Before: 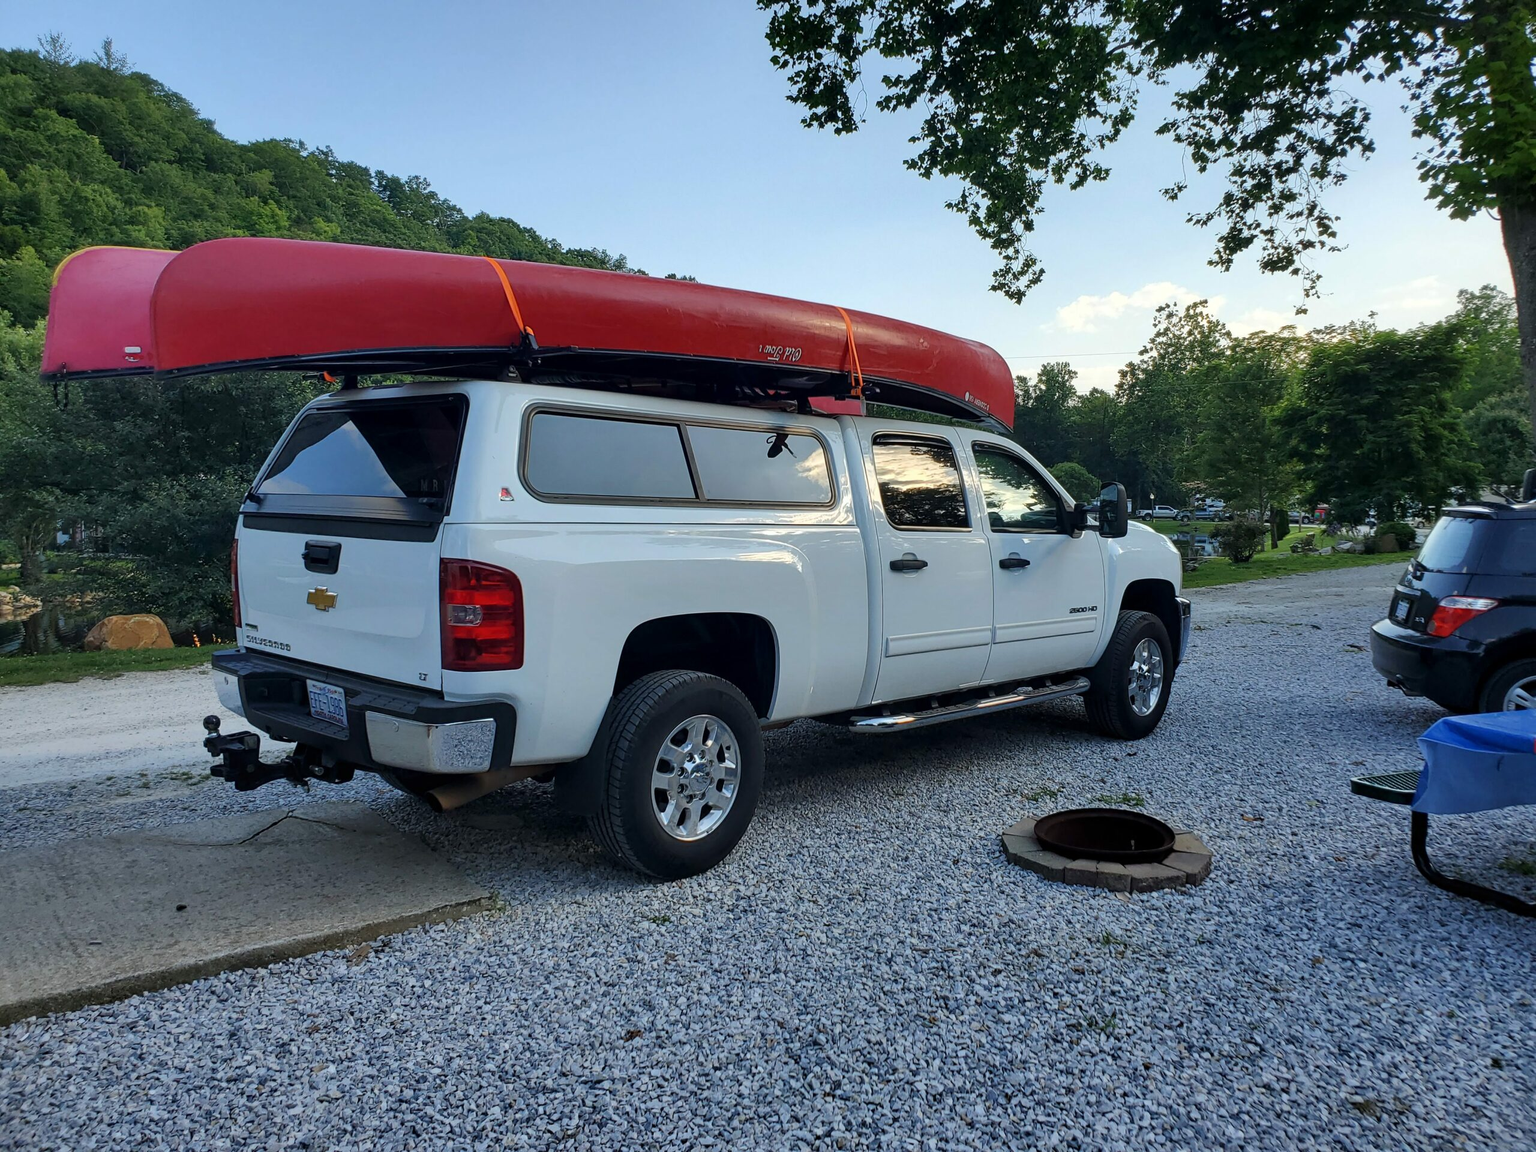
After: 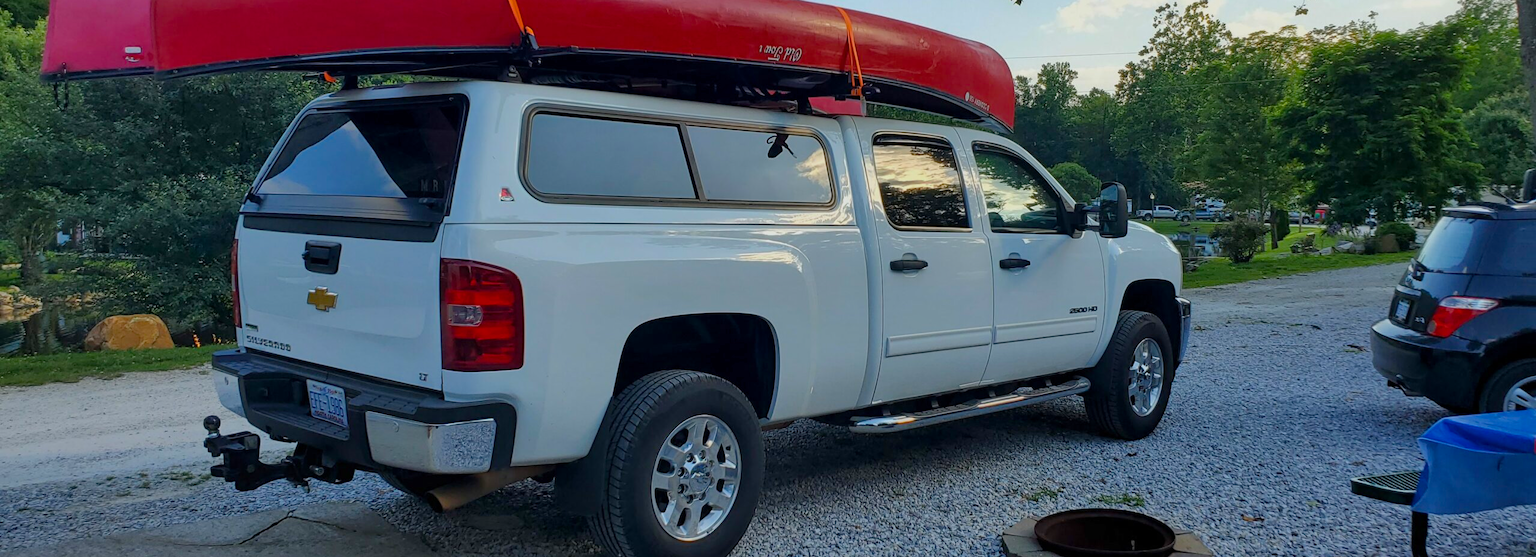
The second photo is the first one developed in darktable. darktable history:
color balance rgb: perceptual saturation grading › global saturation 20%, global vibrance 20%
crop and rotate: top 26.056%, bottom 25.543%
tone equalizer: -8 EV 0.25 EV, -7 EV 0.417 EV, -6 EV 0.417 EV, -5 EV 0.25 EV, -3 EV -0.25 EV, -2 EV -0.417 EV, -1 EV -0.417 EV, +0 EV -0.25 EV, edges refinement/feathering 500, mask exposure compensation -1.57 EV, preserve details guided filter
